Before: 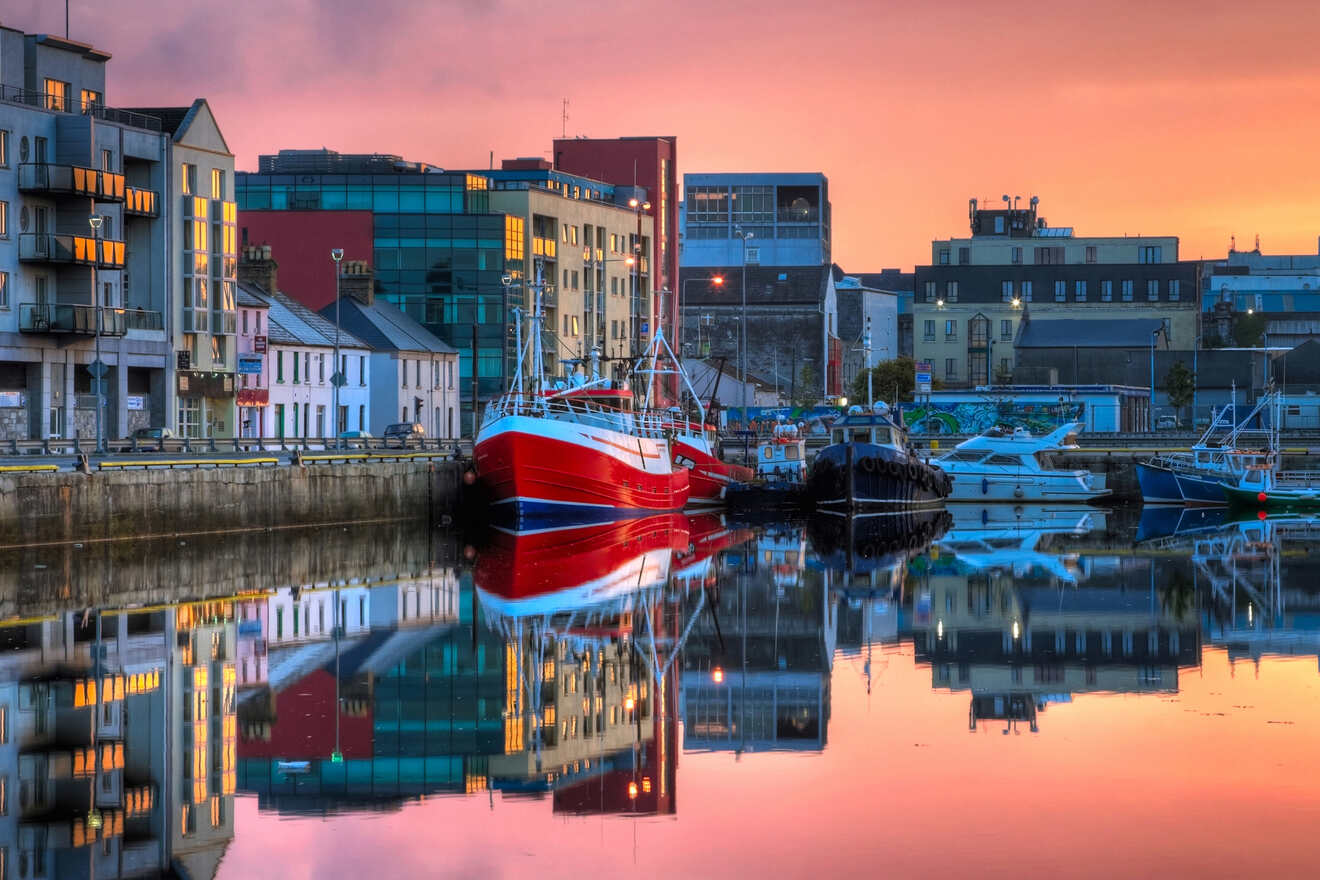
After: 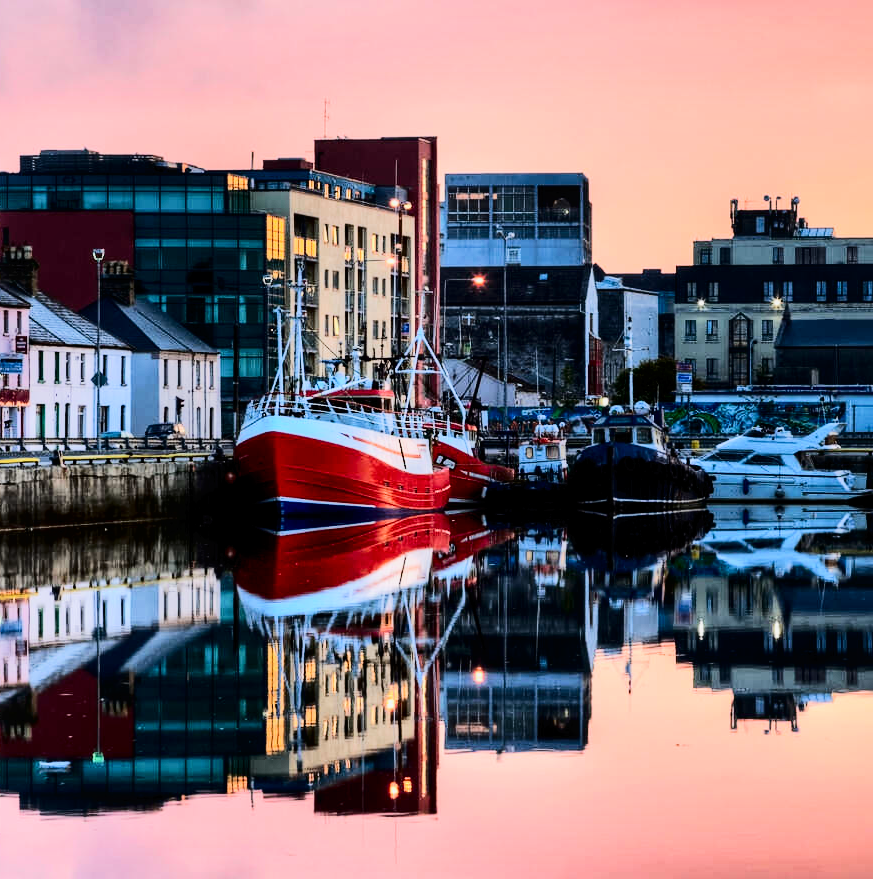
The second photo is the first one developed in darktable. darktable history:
exposure: exposure 0.291 EV, compensate highlight preservation false
crop and rotate: left 18.222%, right 15.601%
shadows and highlights: radius 91.65, shadows -16.14, white point adjustment 0.262, highlights 32.73, compress 48.68%, soften with gaussian
local contrast: mode bilateral grid, contrast 20, coarseness 49, detail 119%, midtone range 0.2
filmic rgb: black relative exposure -5.1 EV, white relative exposure 3.96 EV, hardness 2.9, contrast 1.3, highlights saturation mix -29.99%
contrast brightness saturation: brightness -0.09
tone curve: curves: ch0 [(0, 0) (0.003, 0.017) (0.011, 0.017) (0.025, 0.017) (0.044, 0.019) (0.069, 0.03) (0.1, 0.046) (0.136, 0.066) (0.177, 0.104) (0.224, 0.151) (0.277, 0.231) (0.335, 0.321) (0.399, 0.454) (0.468, 0.567) (0.543, 0.674) (0.623, 0.763) (0.709, 0.82) (0.801, 0.872) (0.898, 0.934) (1, 1)], color space Lab, independent channels, preserve colors none
